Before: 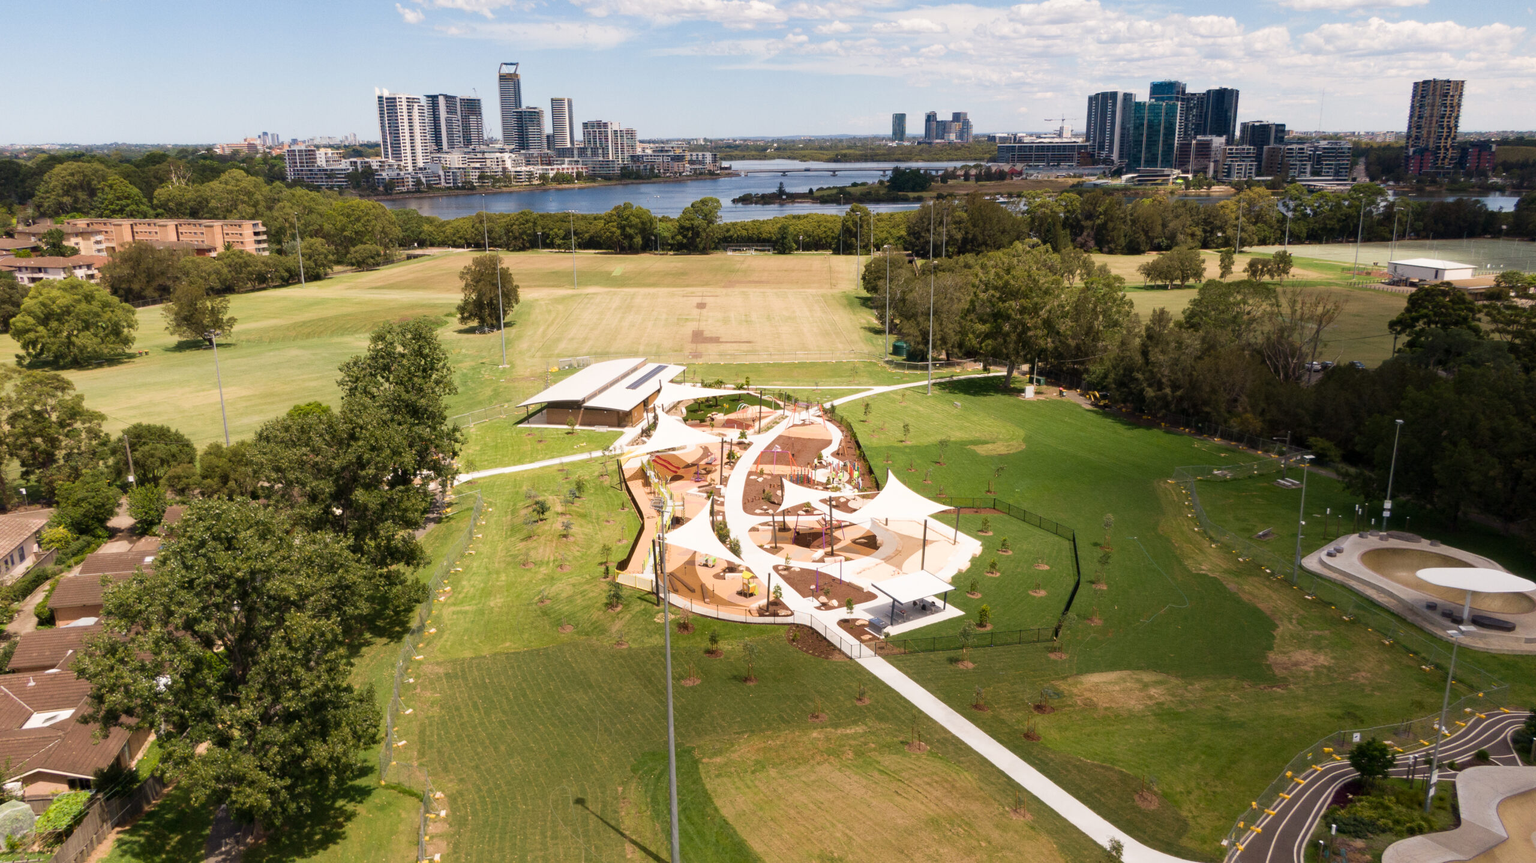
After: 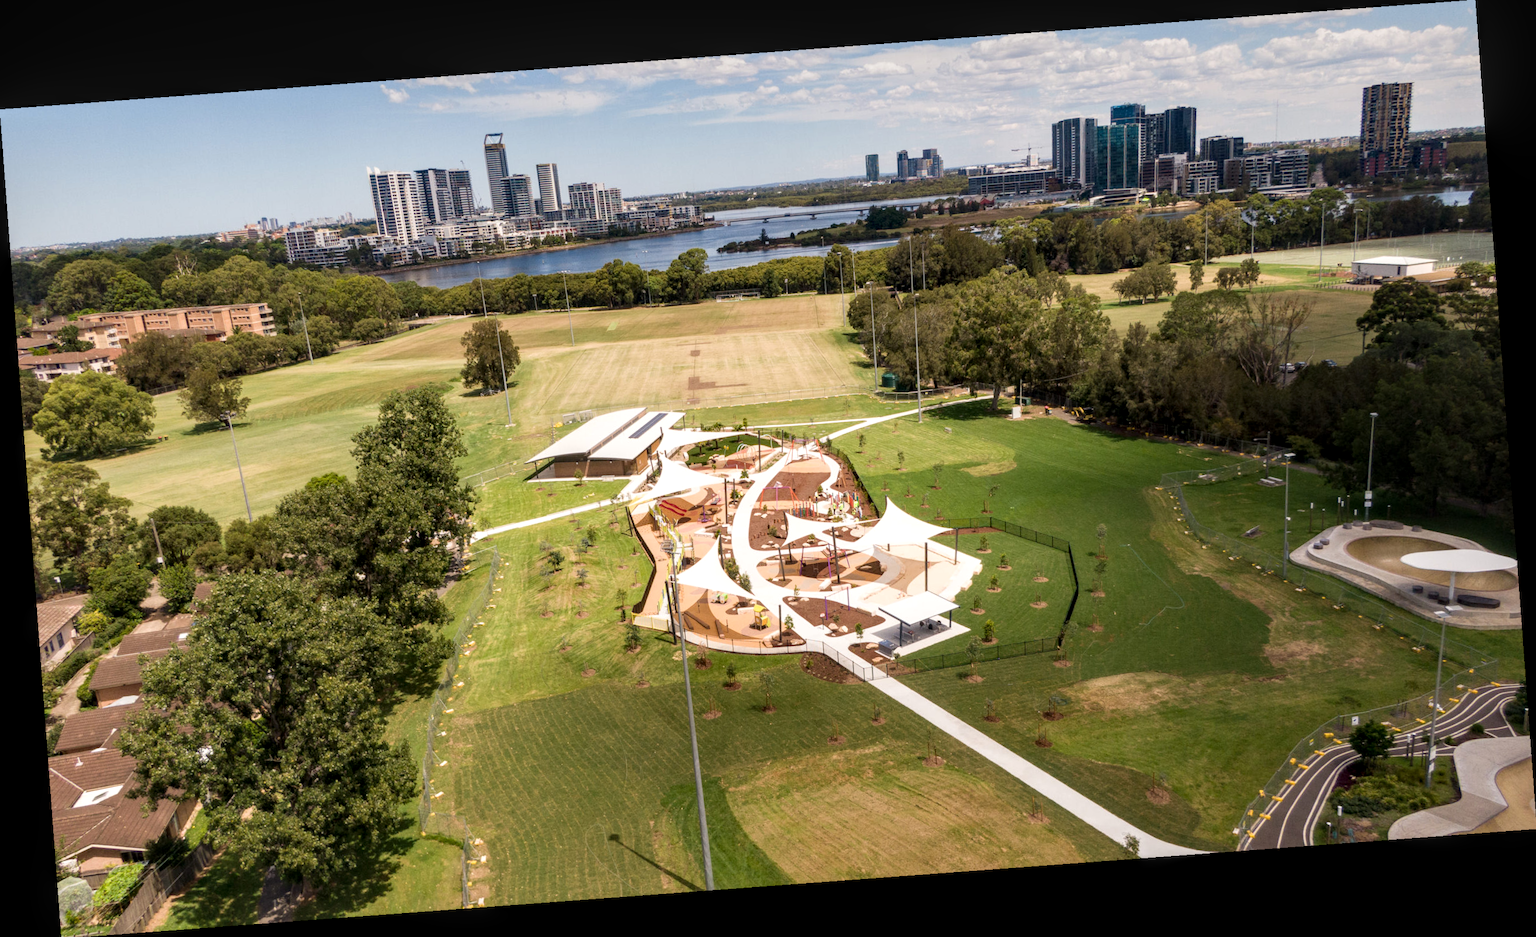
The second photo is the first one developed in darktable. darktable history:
rotate and perspective: rotation -4.25°, automatic cropping off
local contrast: detail 130%
